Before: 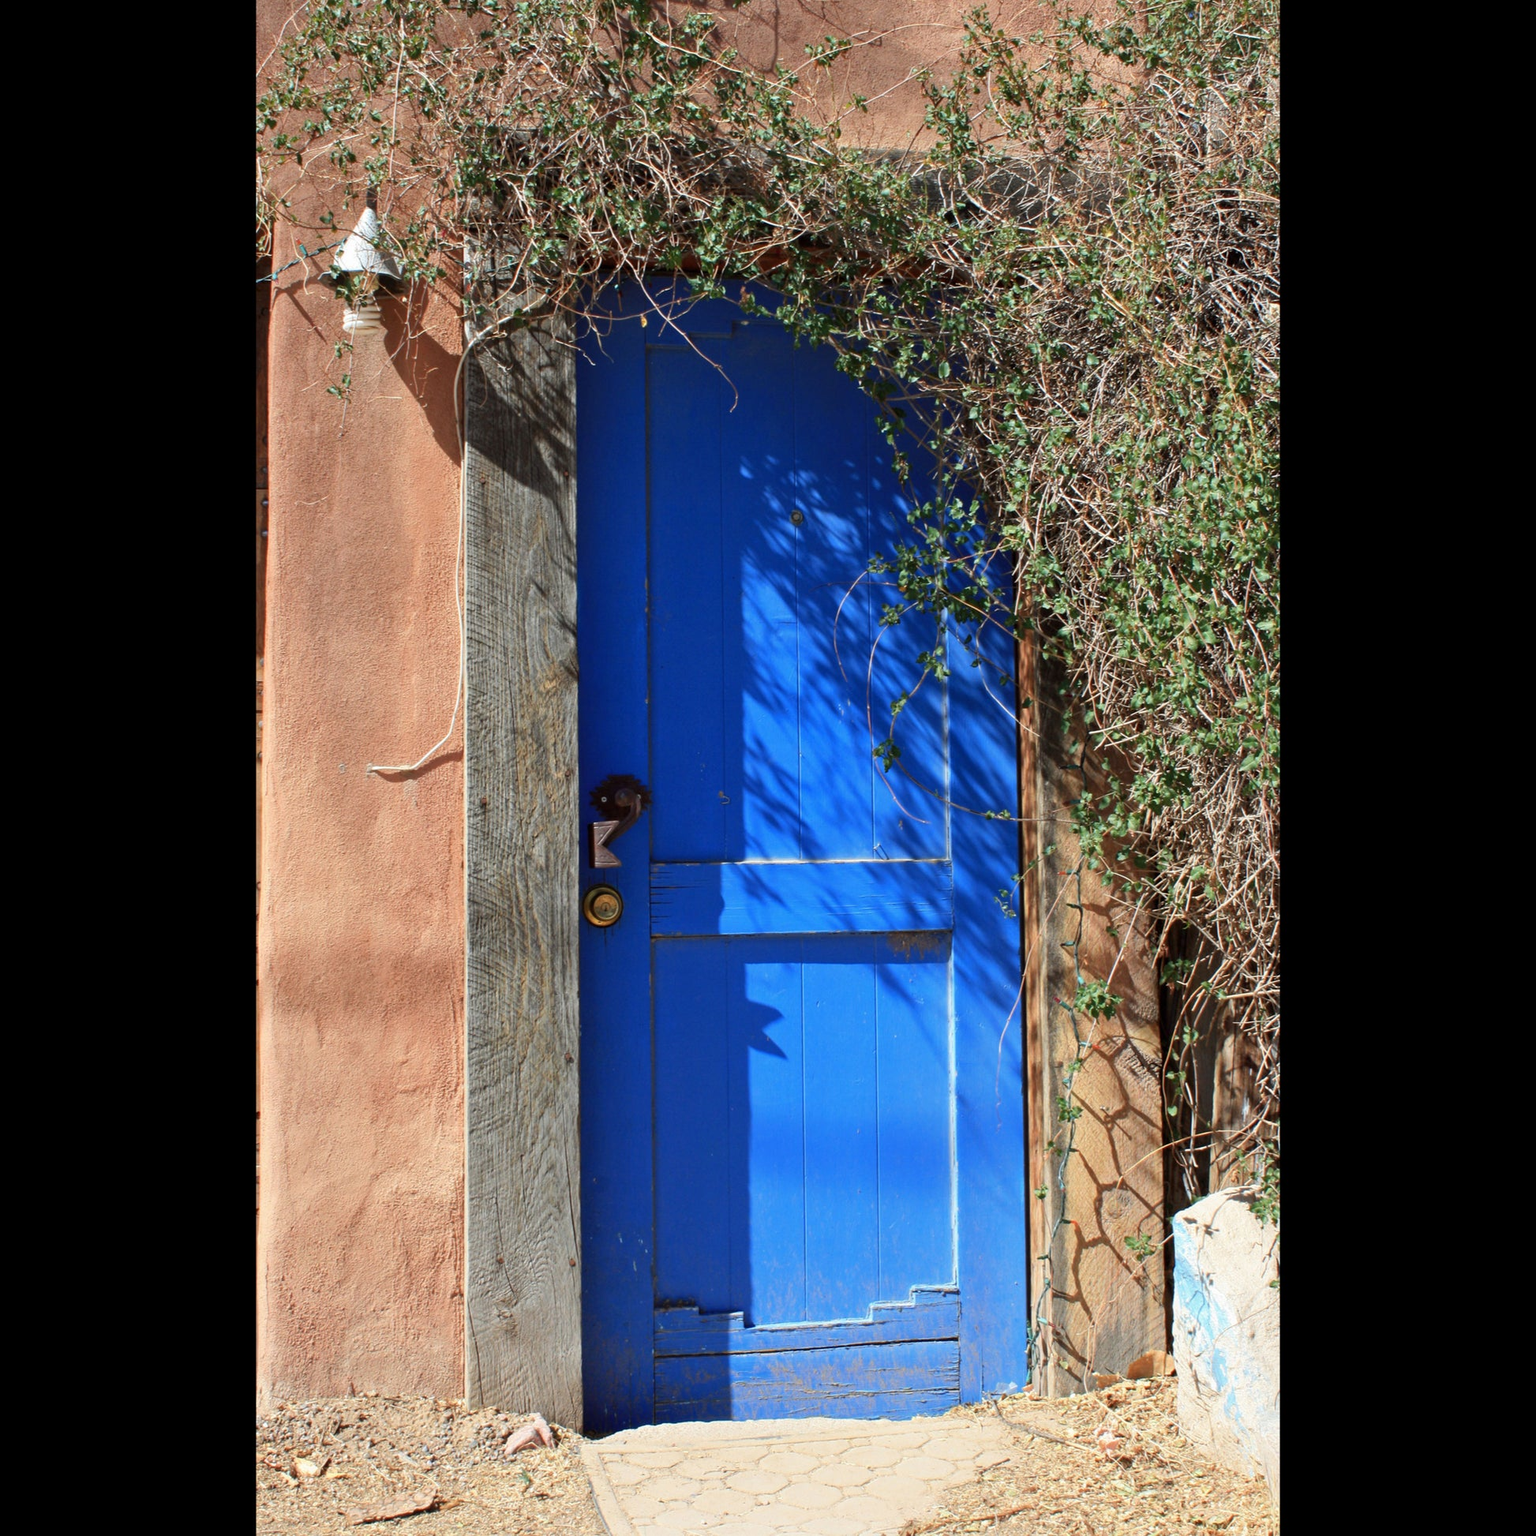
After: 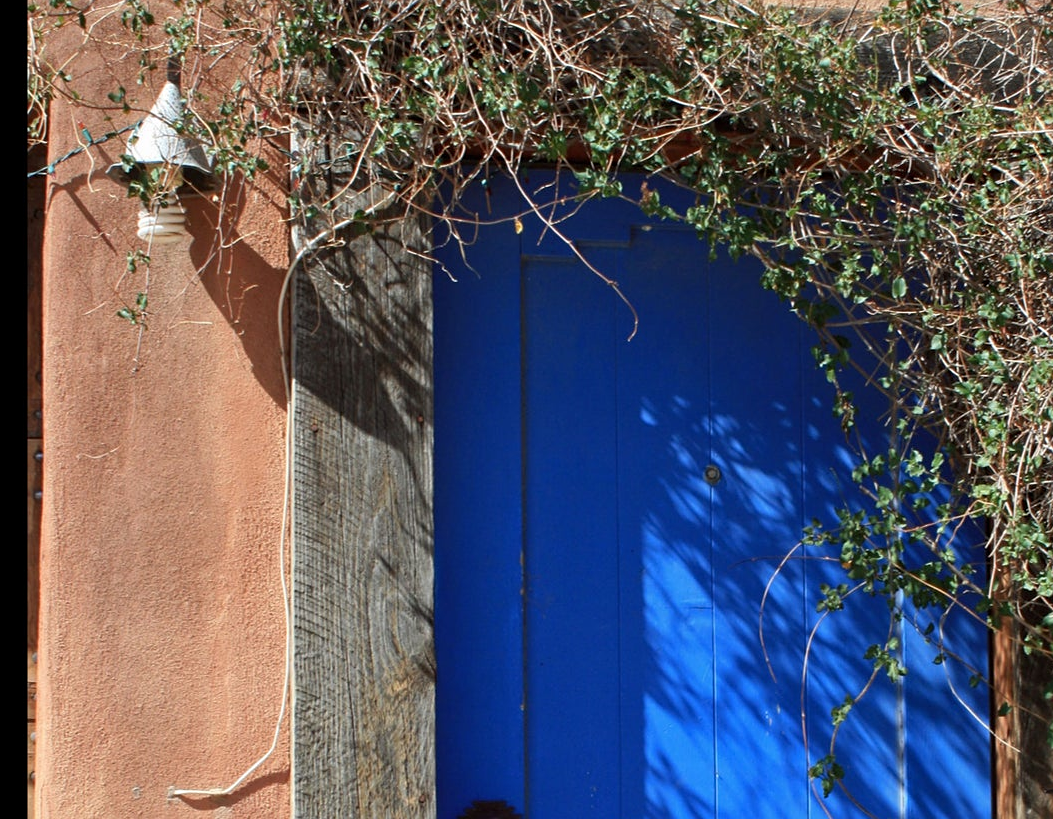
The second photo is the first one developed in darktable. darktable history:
sharpen: amount 0.211
crop: left 15.267%, top 9.321%, right 30.612%, bottom 48.59%
